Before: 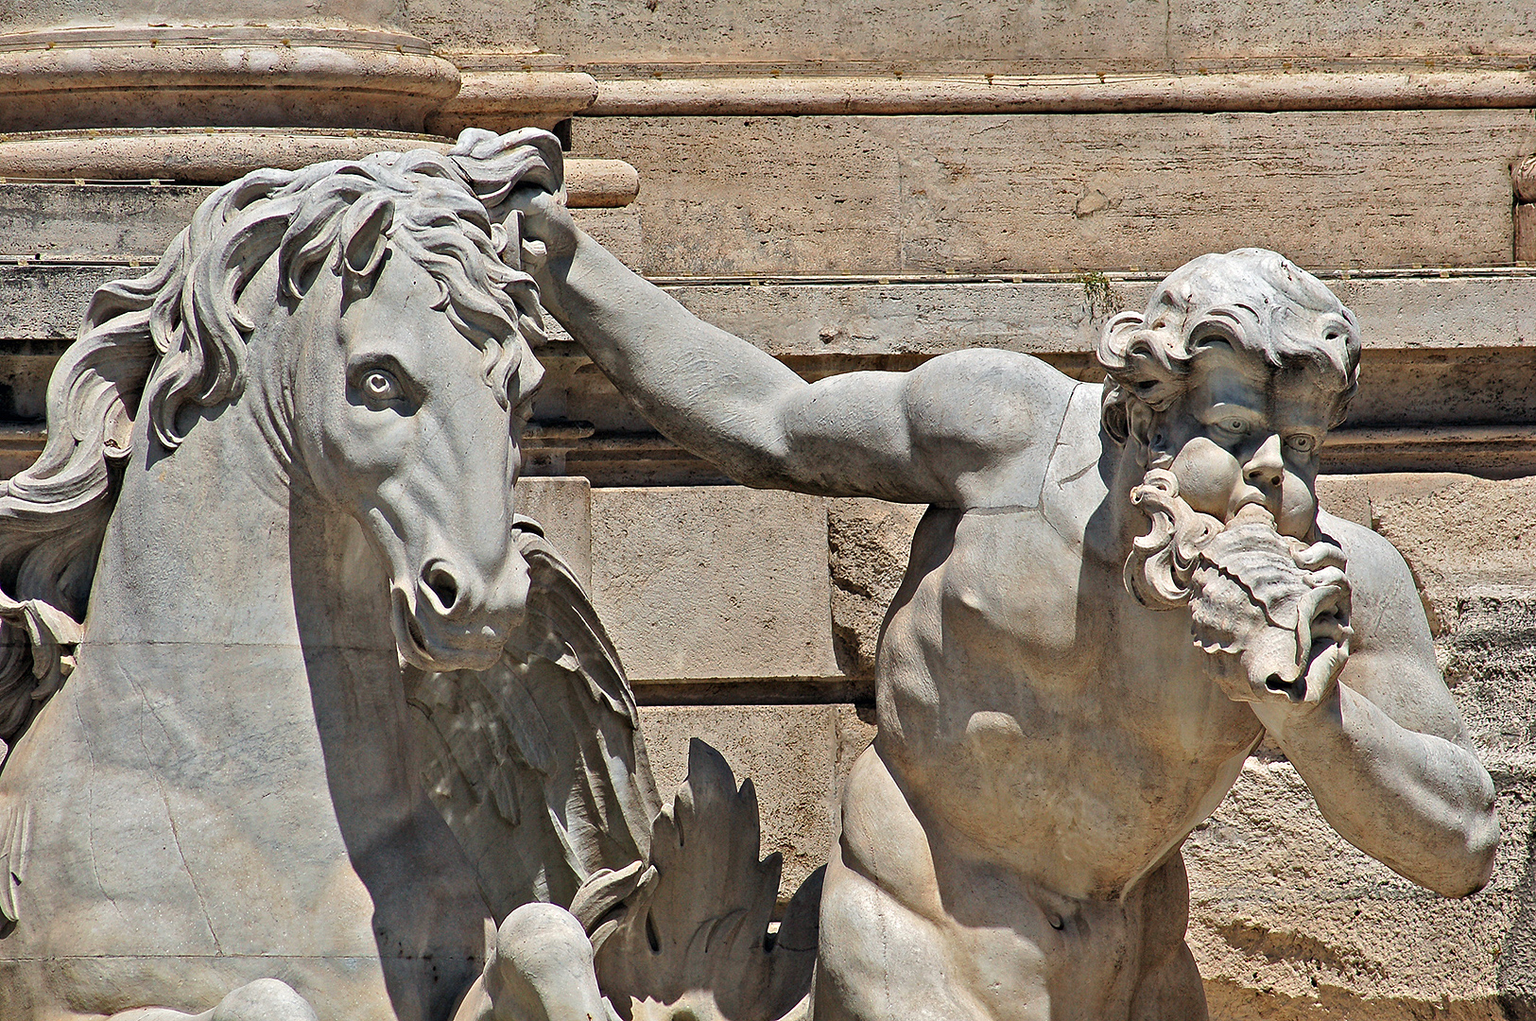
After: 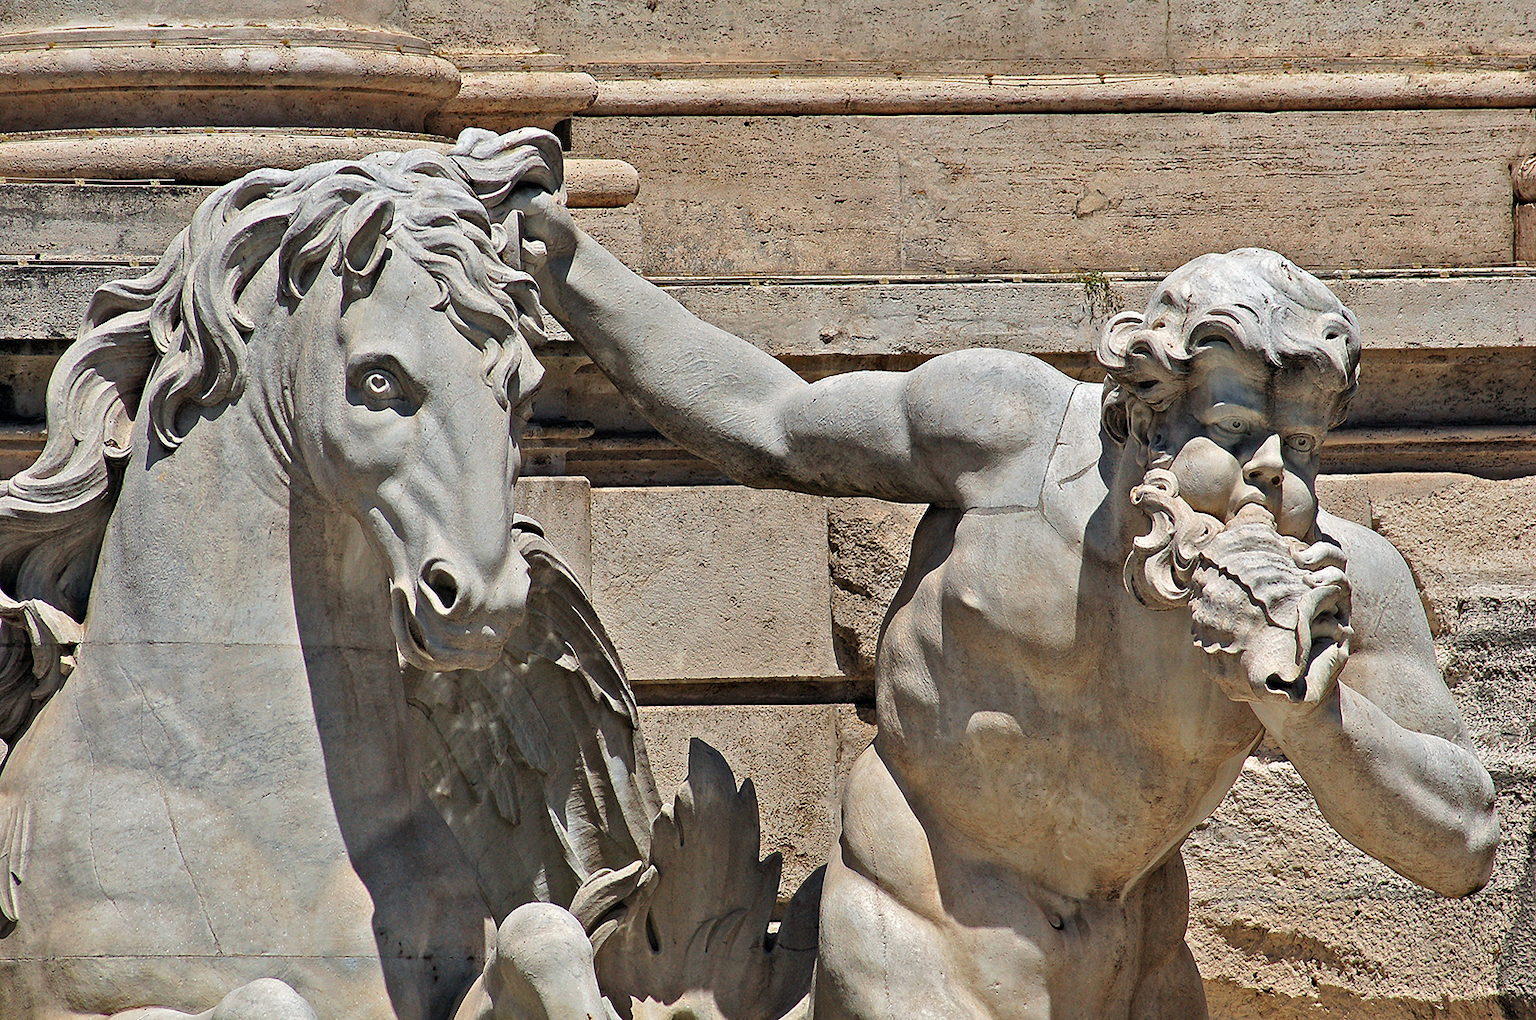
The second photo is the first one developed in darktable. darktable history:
exposure: exposure -0.047 EV, compensate highlight preservation false
